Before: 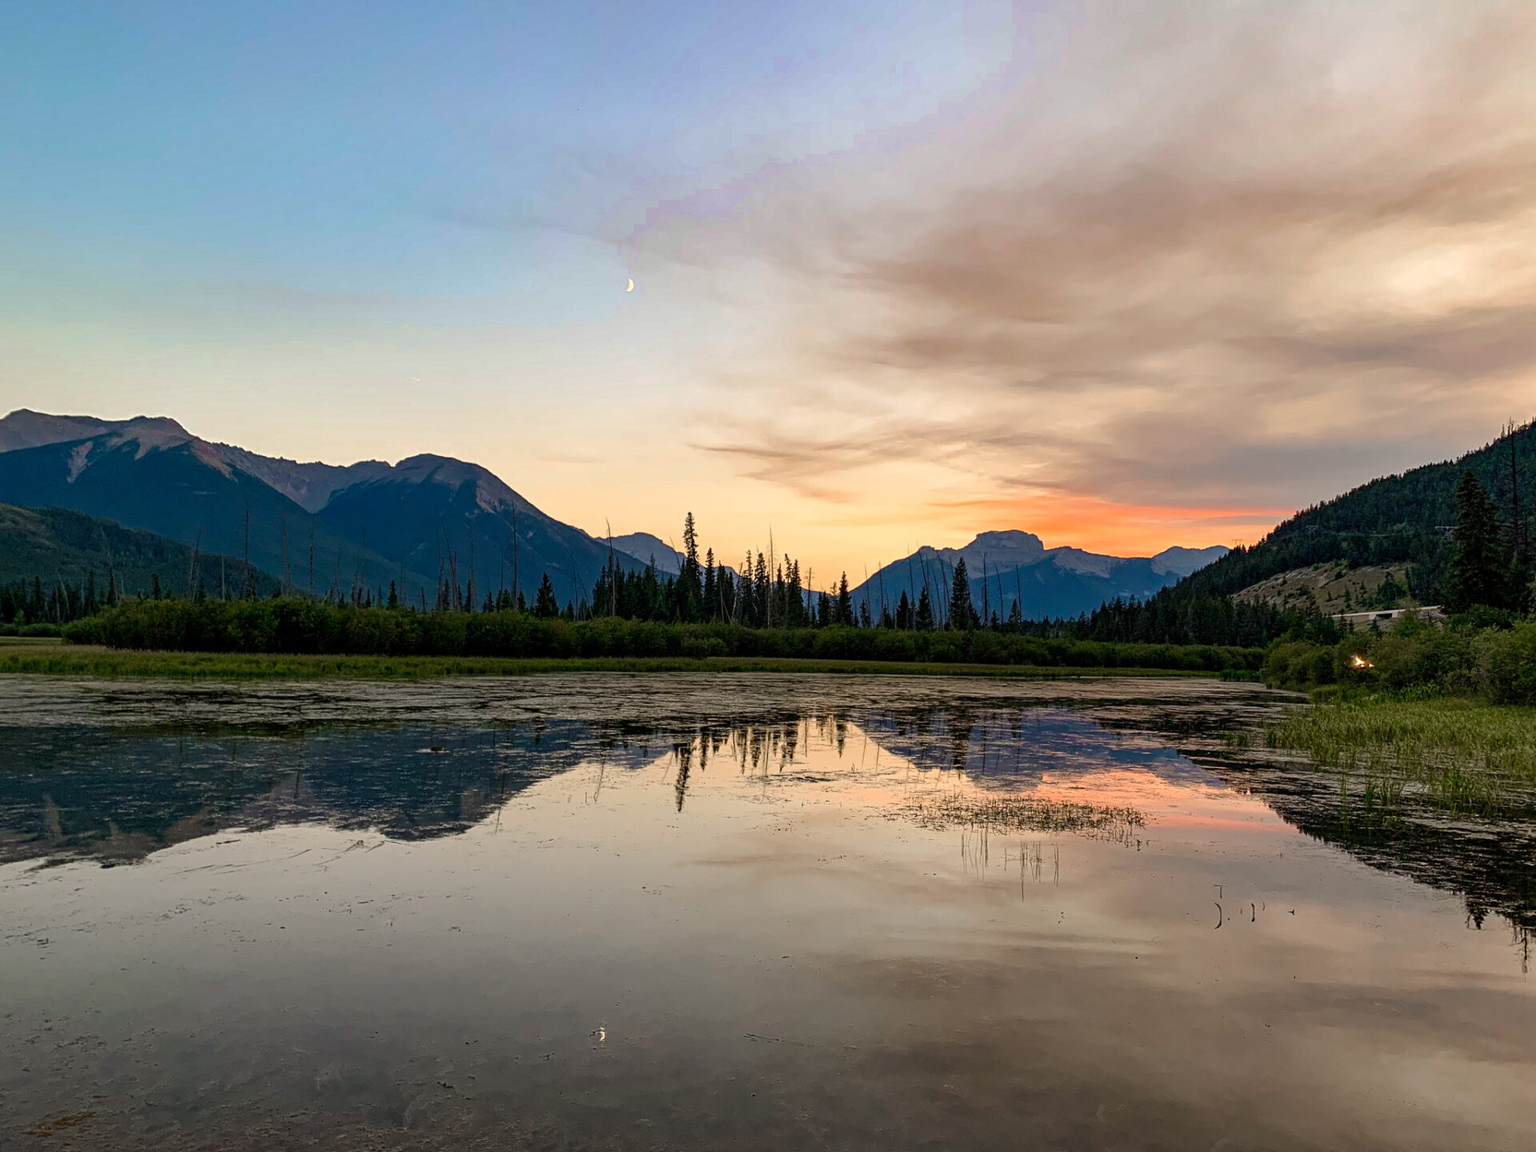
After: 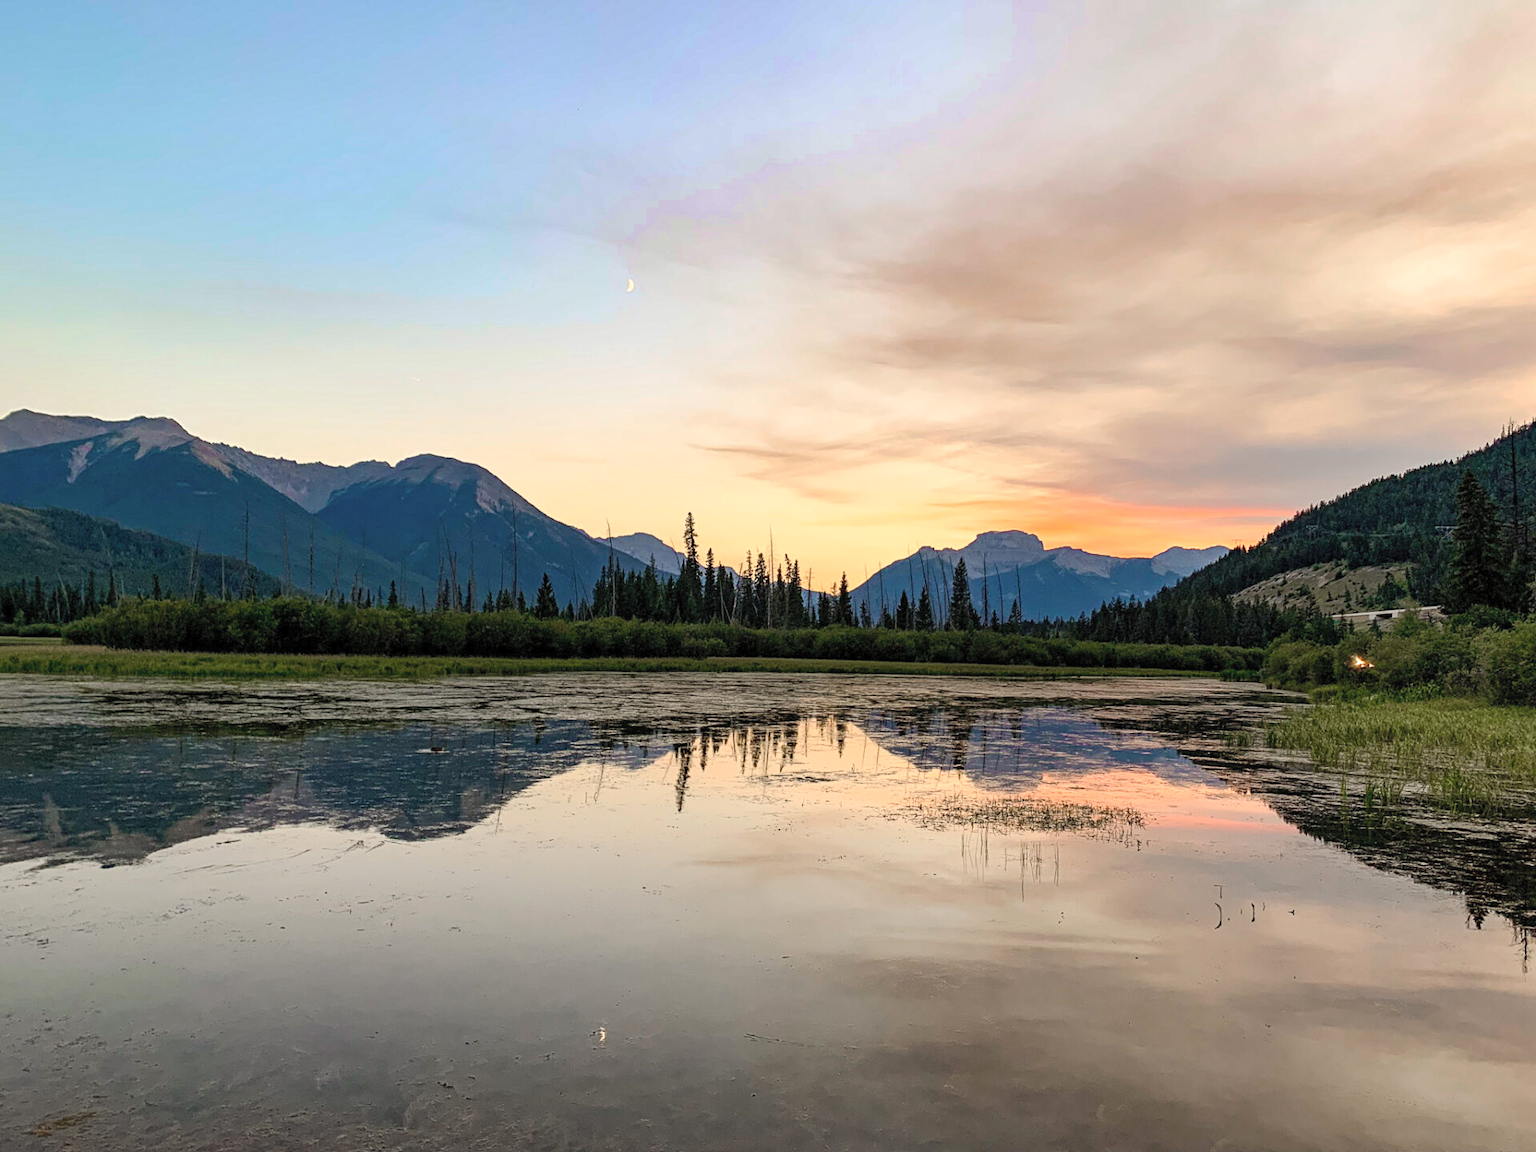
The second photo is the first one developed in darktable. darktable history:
contrast brightness saturation: contrast 0.137, brightness 0.212
